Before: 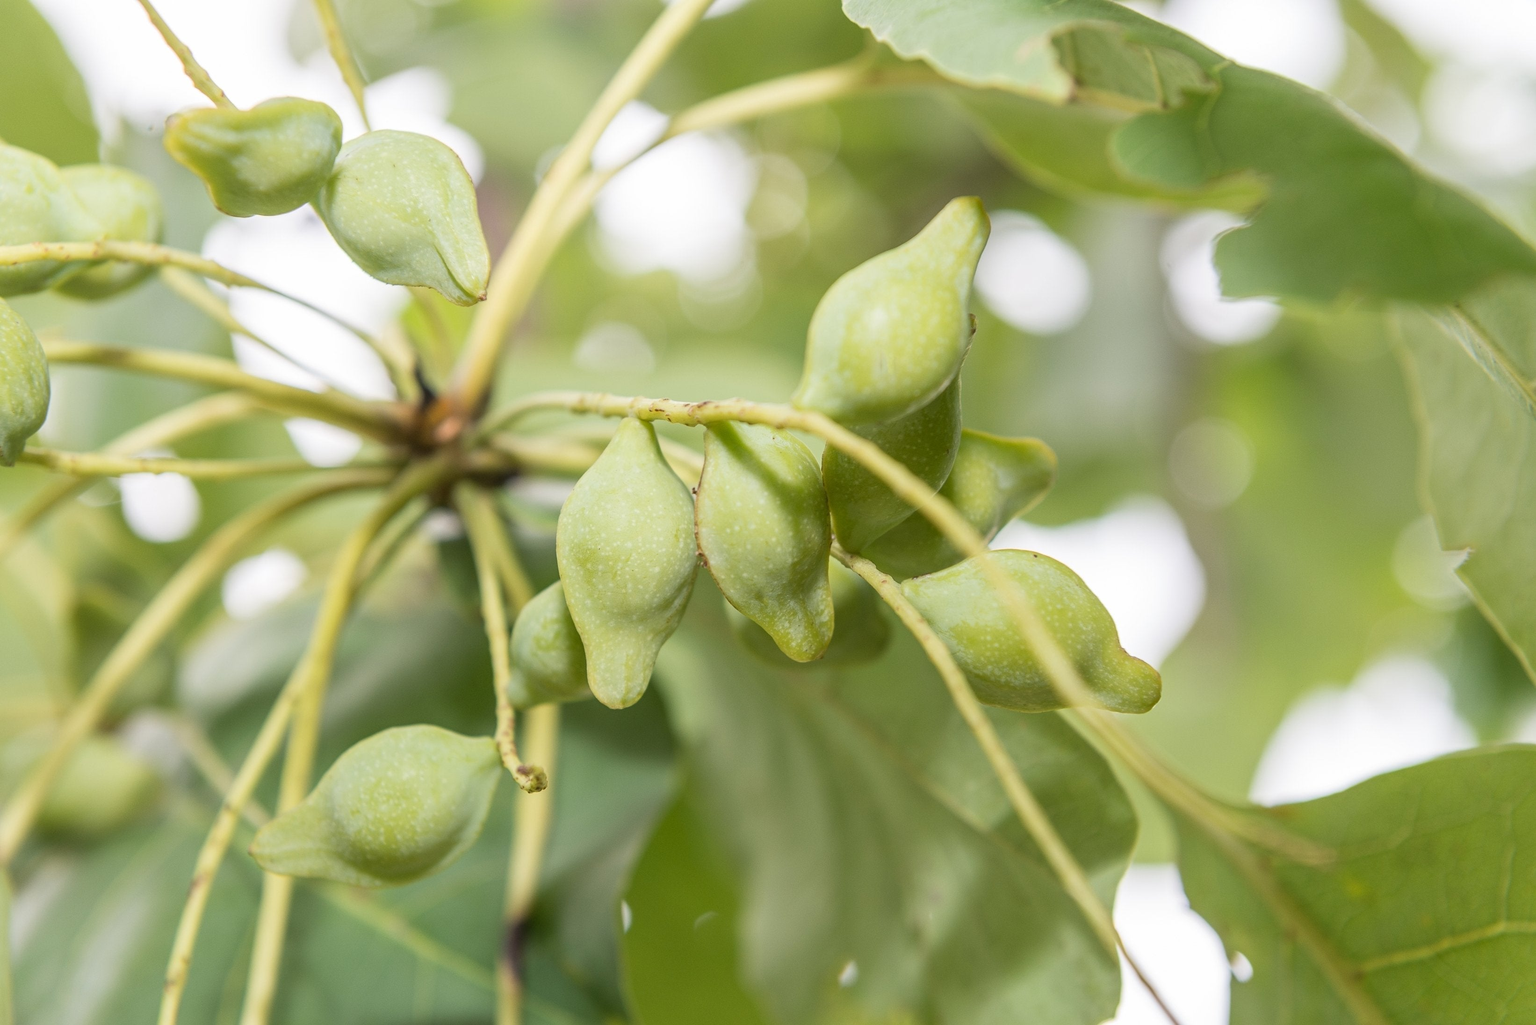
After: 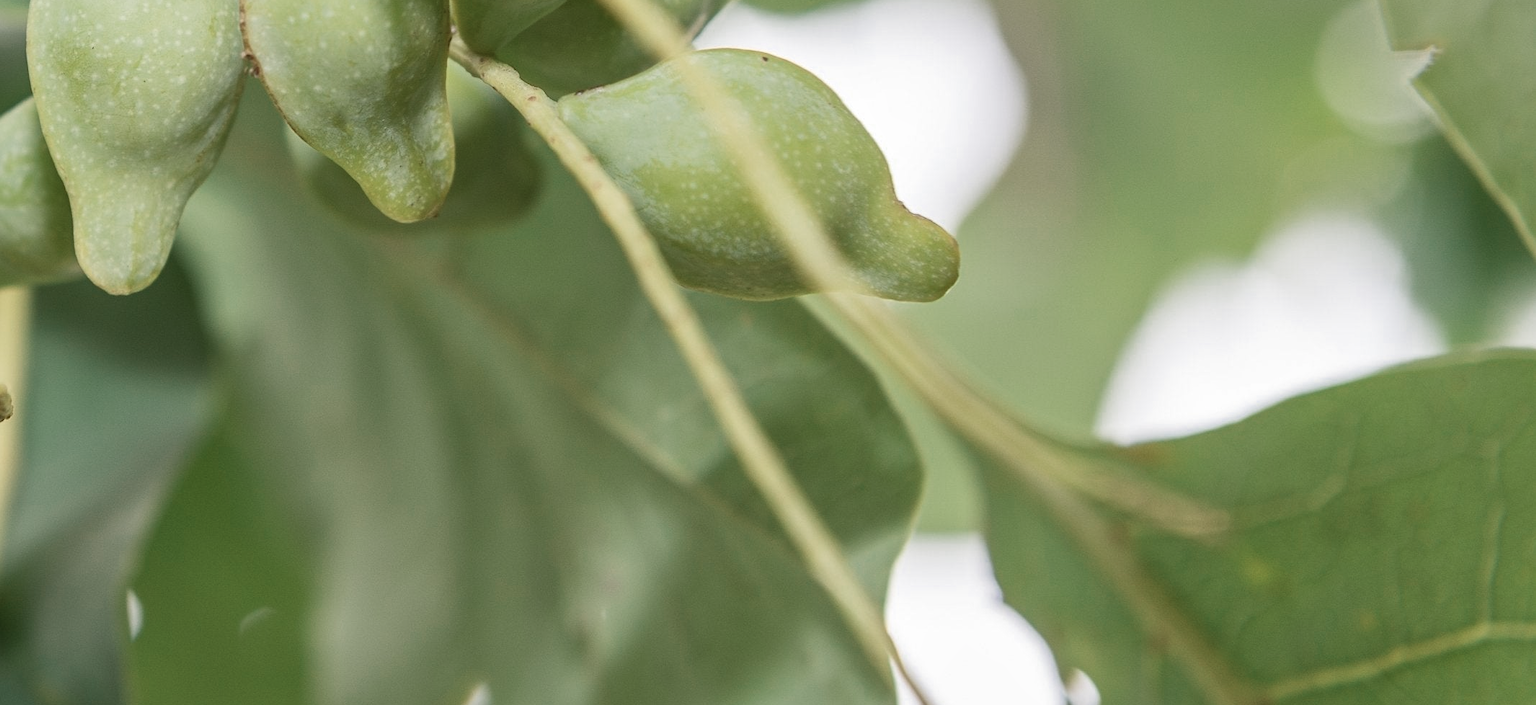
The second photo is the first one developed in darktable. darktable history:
color zones: curves: ch0 [(0, 0.5) (0.125, 0.4) (0.25, 0.5) (0.375, 0.4) (0.5, 0.4) (0.625, 0.35) (0.75, 0.35) (0.875, 0.5)]; ch1 [(0, 0.35) (0.125, 0.45) (0.25, 0.35) (0.375, 0.35) (0.5, 0.35) (0.625, 0.35) (0.75, 0.45) (0.875, 0.35)]; ch2 [(0, 0.6) (0.125, 0.5) (0.25, 0.5) (0.375, 0.6) (0.5, 0.6) (0.625, 0.5) (0.75, 0.5) (0.875, 0.5)]
exposure: exposure -0.052 EV, compensate highlight preservation false
local contrast: mode bilateral grid, contrast 19, coarseness 51, detail 119%, midtone range 0.2
crop and rotate: left 35.103%, top 50.533%, bottom 4.815%
